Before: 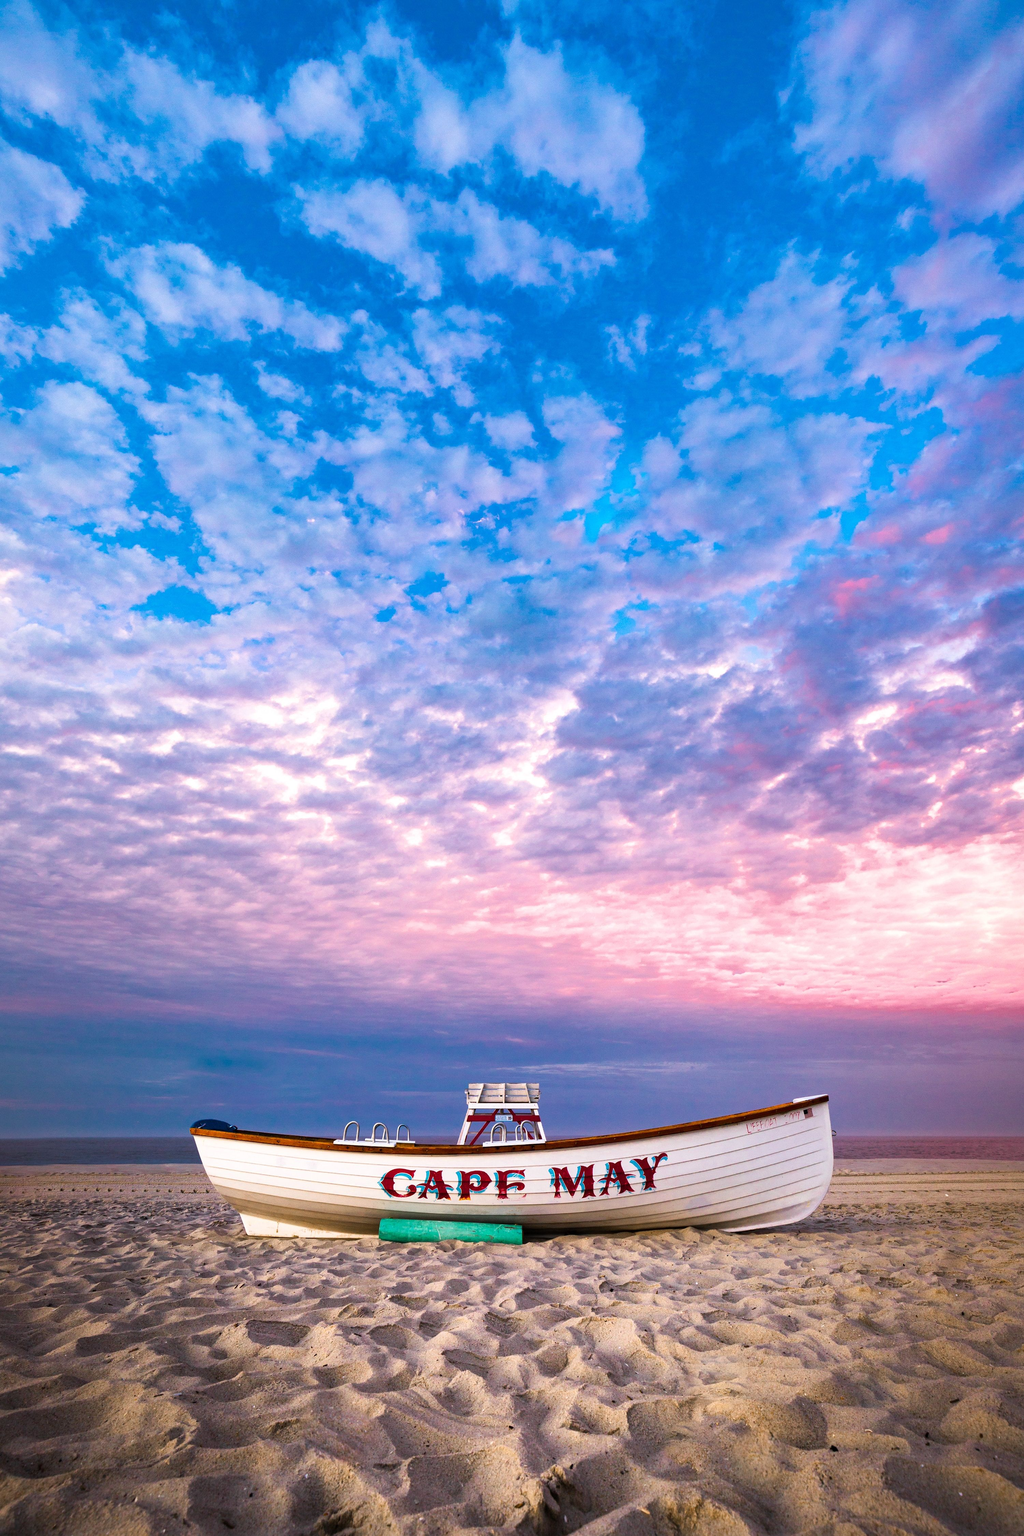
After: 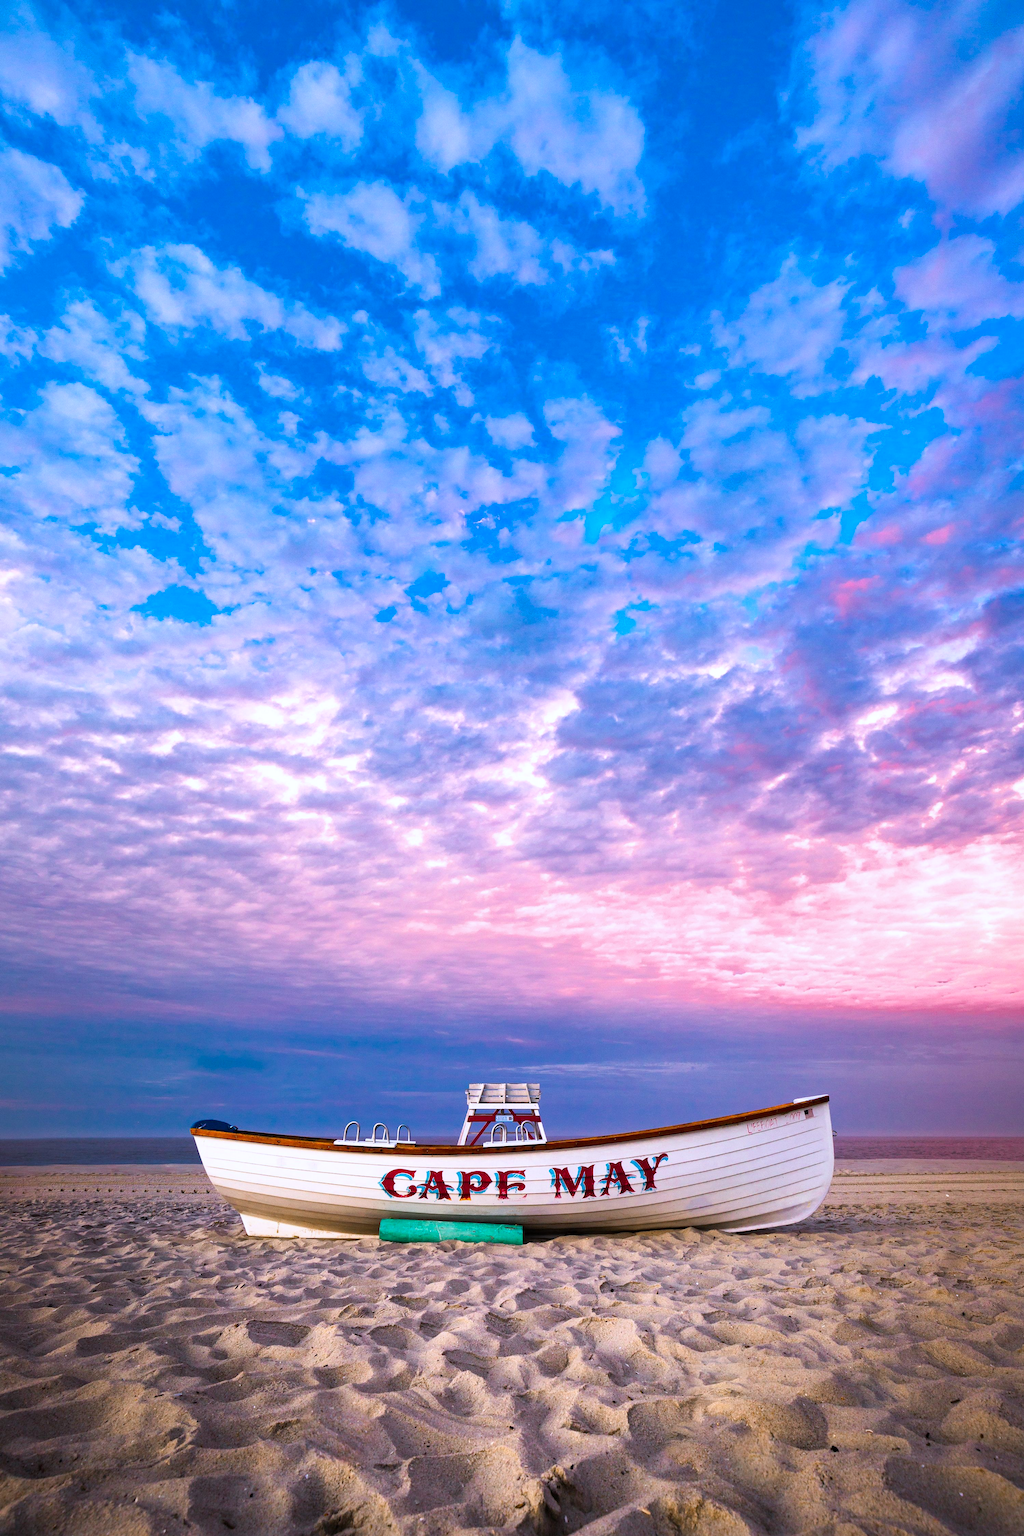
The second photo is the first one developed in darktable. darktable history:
color calibration: illuminant as shot in camera, x 0.358, y 0.373, temperature 4628.91 K
white balance: red 1, blue 1
contrast brightness saturation: saturation 0.1
